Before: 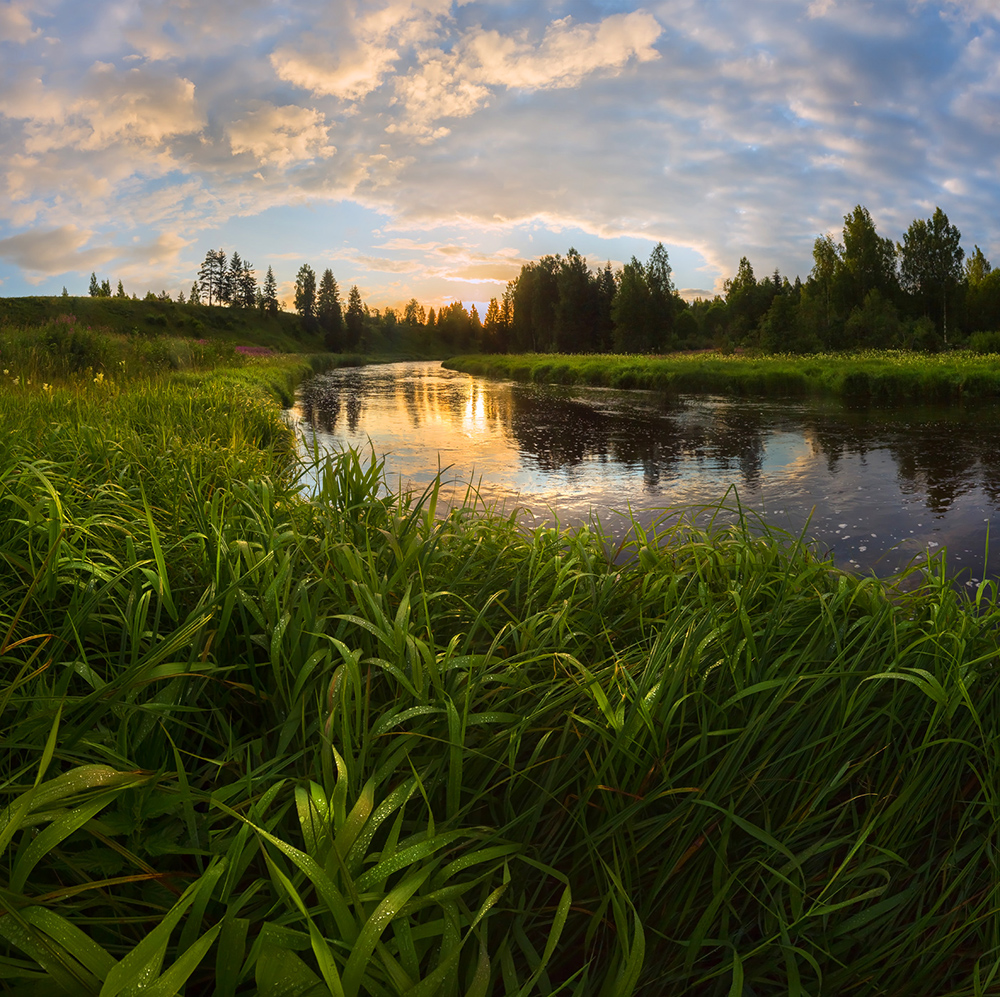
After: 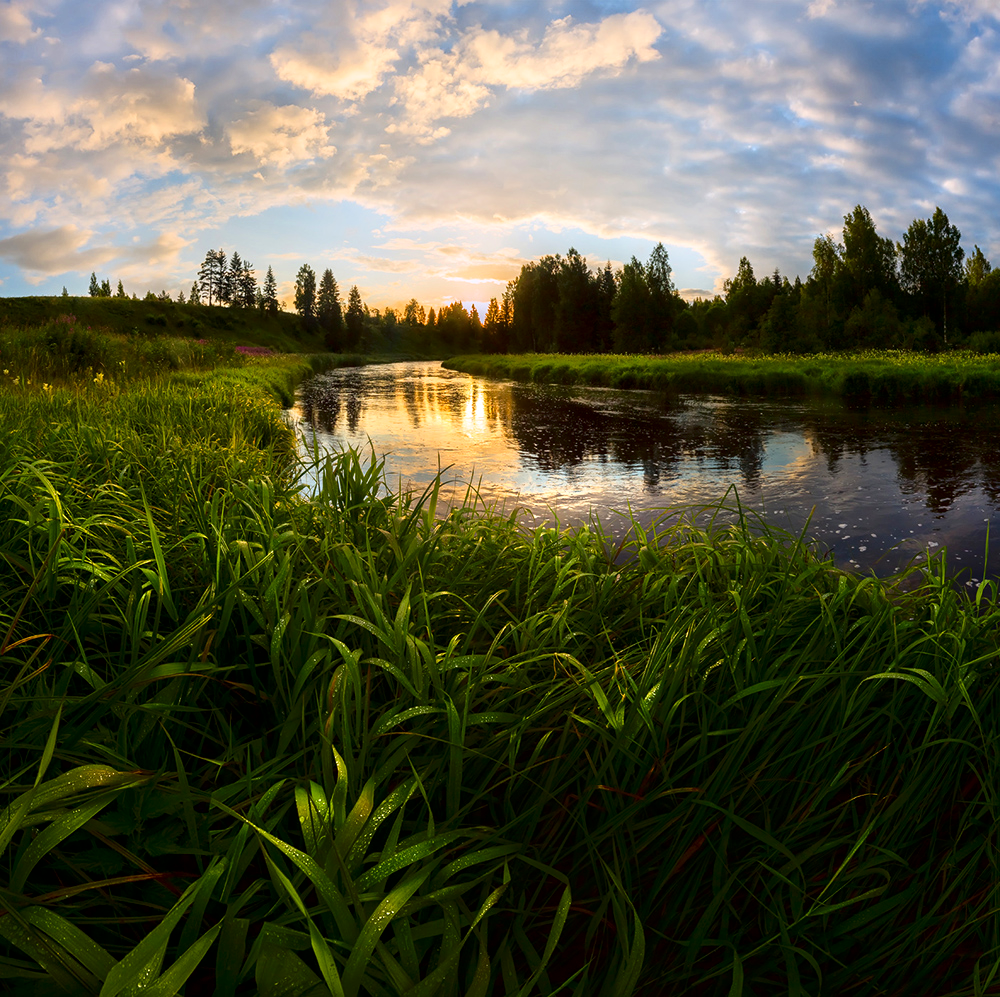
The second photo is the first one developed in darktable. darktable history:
shadows and highlights: shadows -62.96, white point adjustment -5.07, highlights 61.96
contrast brightness saturation: contrast 0.041, saturation 0.158
local contrast: mode bilateral grid, contrast 20, coarseness 51, detail 128%, midtone range 0.2
